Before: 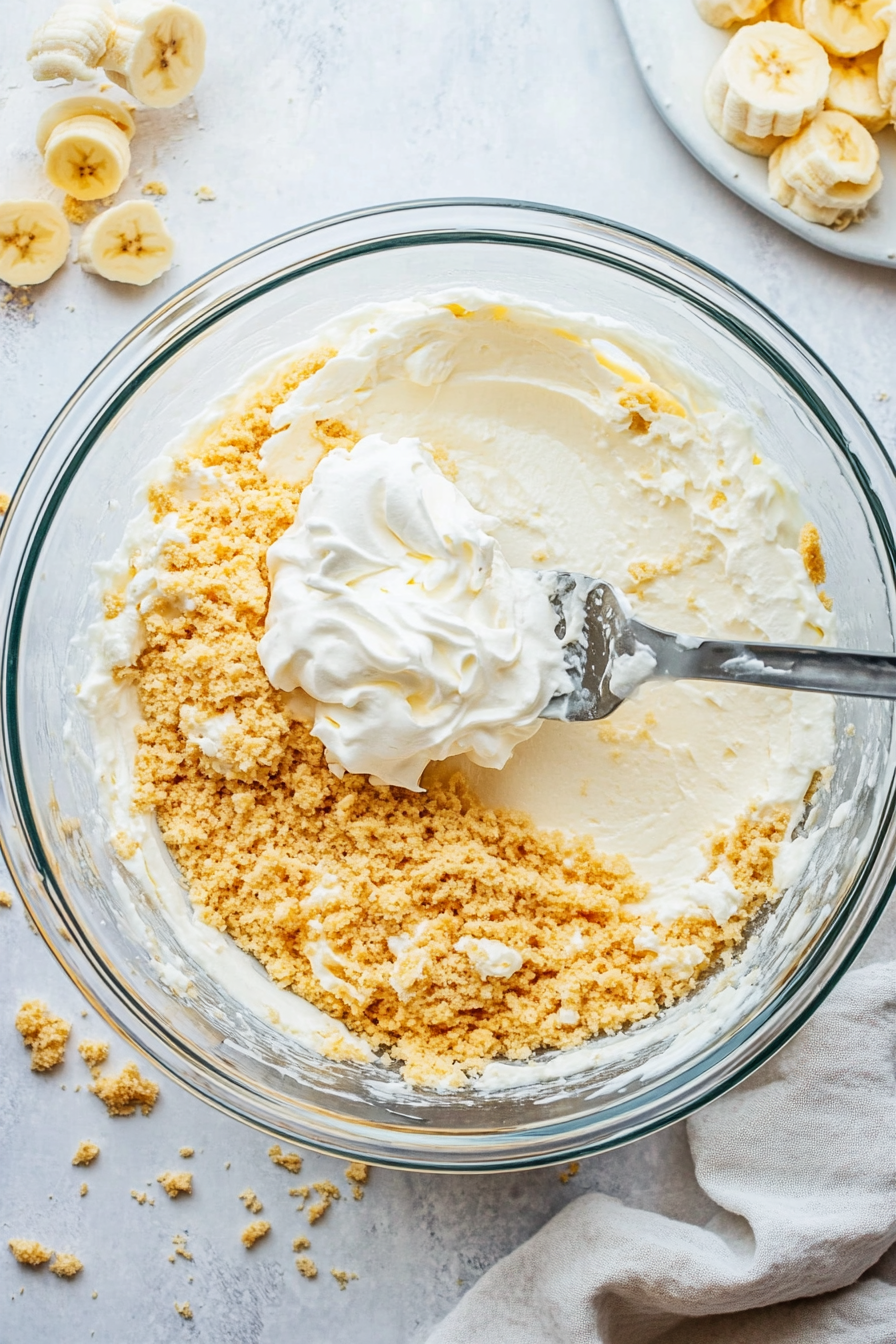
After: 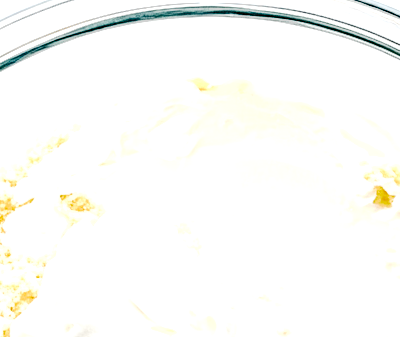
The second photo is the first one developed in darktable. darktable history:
crop: left 28.64%, top 16.832%, right 26.637%, bottom 58.055%
exposure: black level correction 0, exposure 1.45 EV, compensate exposure bias true, compensate highlight preservation false
local contrast: shadows 185%, detail 225%
tone curve: curves: ch0 [(0, 0) (0.003, 0.279) (0.011, 0.287) (0.025, 0.295) (0.044, 0.304) (0.069, 0.316) (0.1, 0.319) (0.136, 0.316) (0.177, 0.32) (0.224, 0.359) (0.277, 0.421) (0.335, 0.511) (0.399, 0.639) (0.468, 0.734) (0.543, 0.827) (0.623, 0.89) (0.709, 0.944) (0.801, 0.965) (0.898, 0.968) (1, 1)], preserve colors none
